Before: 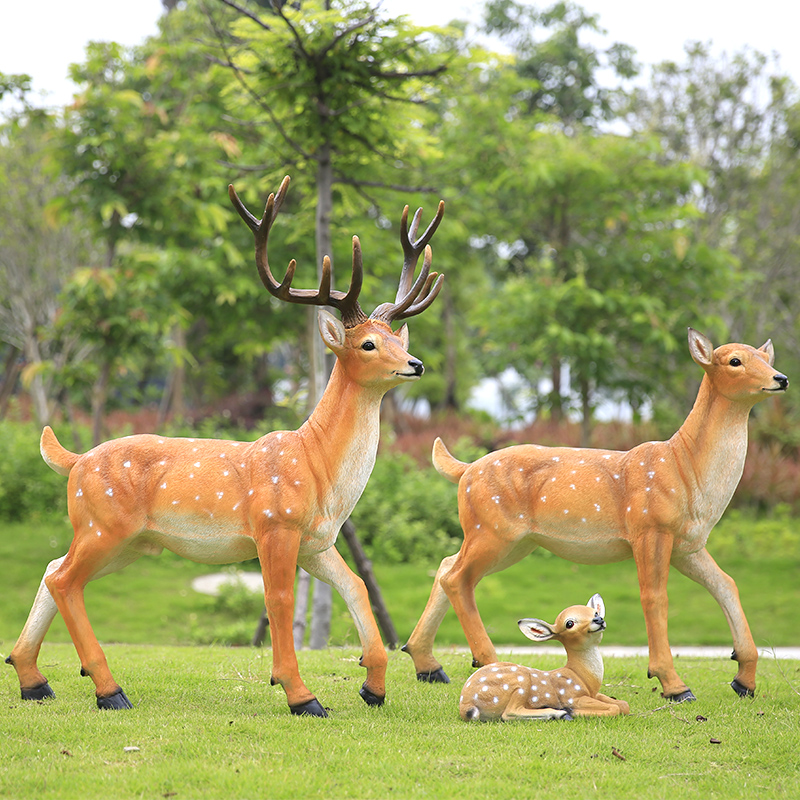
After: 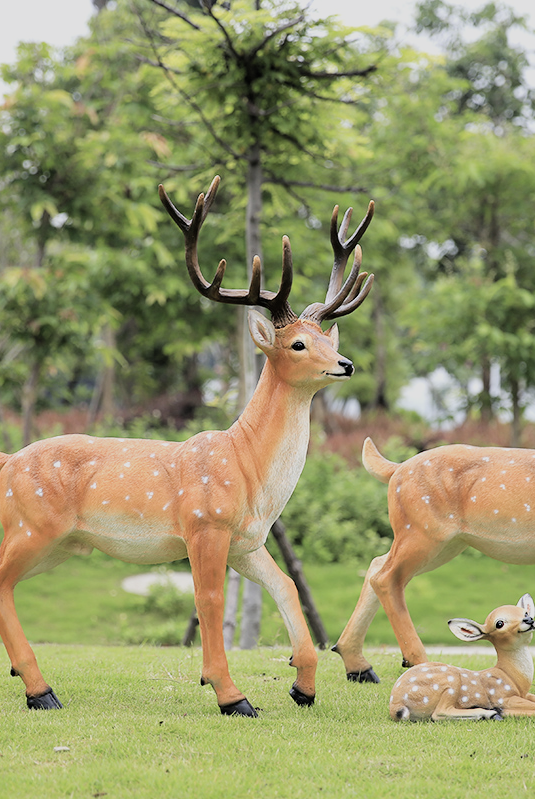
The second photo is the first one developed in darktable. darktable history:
crop and rotate: left 8.796%, right 24.282%
filmic rgb: black relative exposure -5.07 EV, white relative exposure 3.96 EV, threshold 3.05 EV, hardness 2.9, contrast 1.191, highlights saturation mix -29.41%, enable highlight reconstruction true
color correction: highlights b* -0.044, saturation 0.78
